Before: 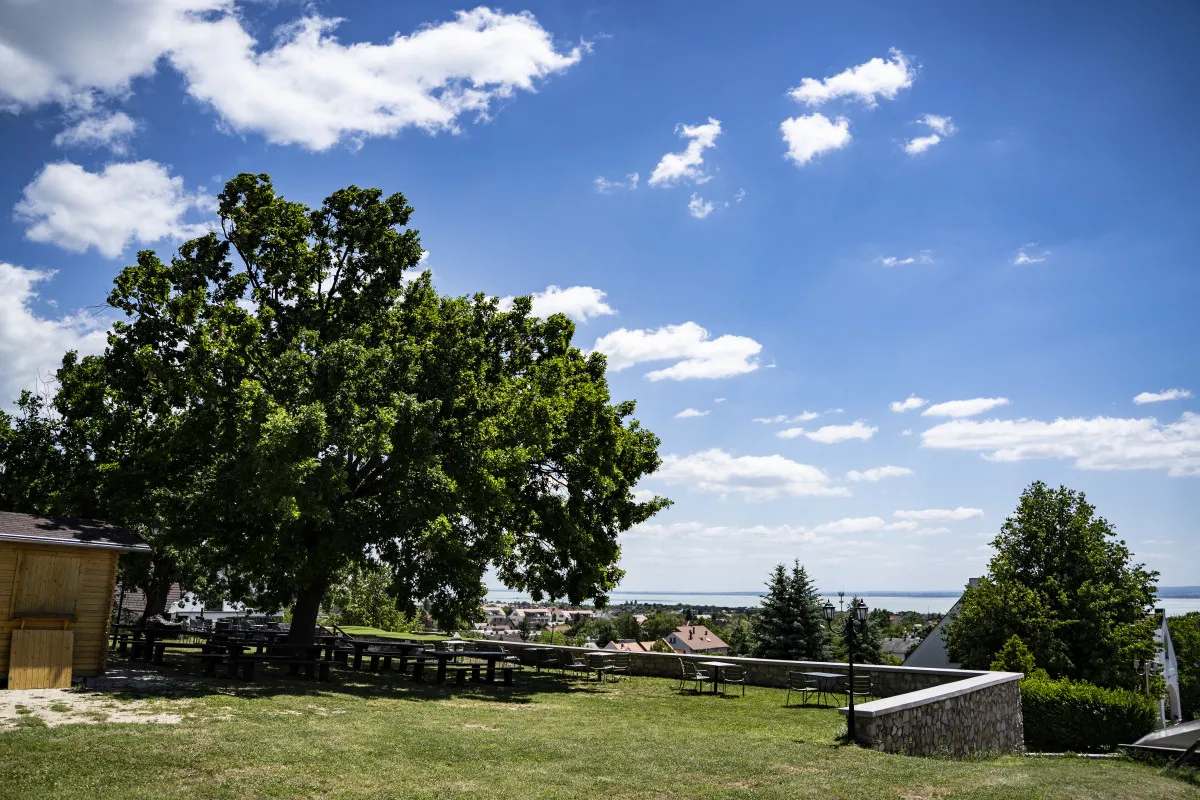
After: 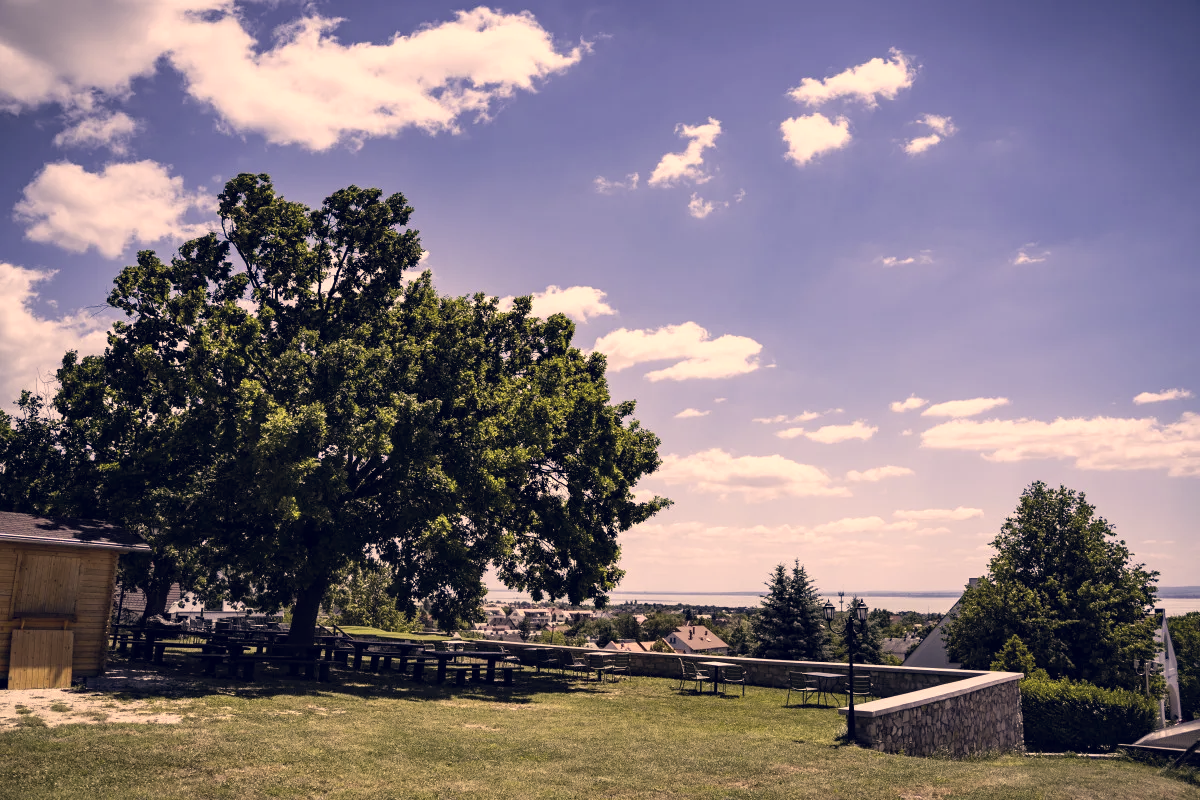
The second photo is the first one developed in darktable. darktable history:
color correction: highlights a* 19.93, highlights b* 27.82, shadows a* 3.33, shadows b* -16.78, saturation 0.74
